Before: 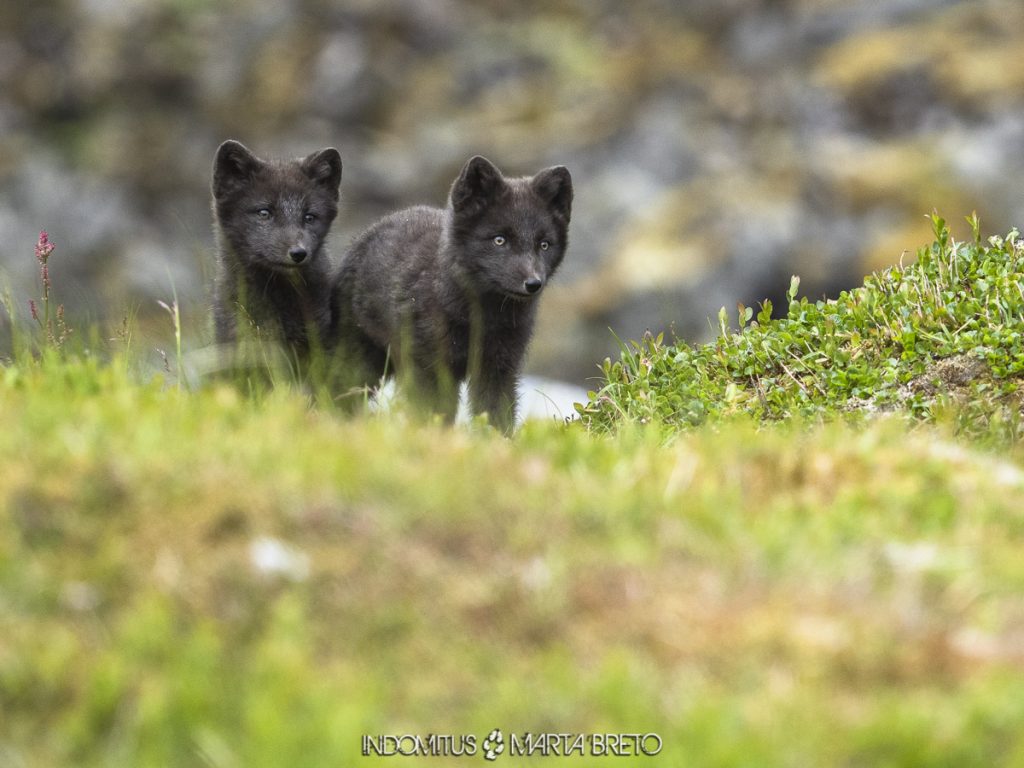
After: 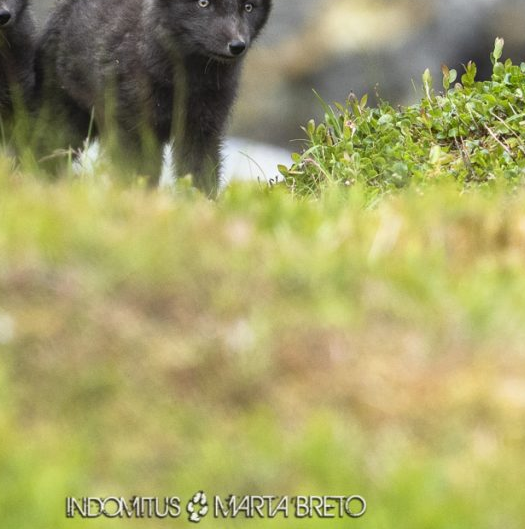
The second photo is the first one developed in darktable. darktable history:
crop and rotate: left 28.912%, top 31.063%, right 19.818%
